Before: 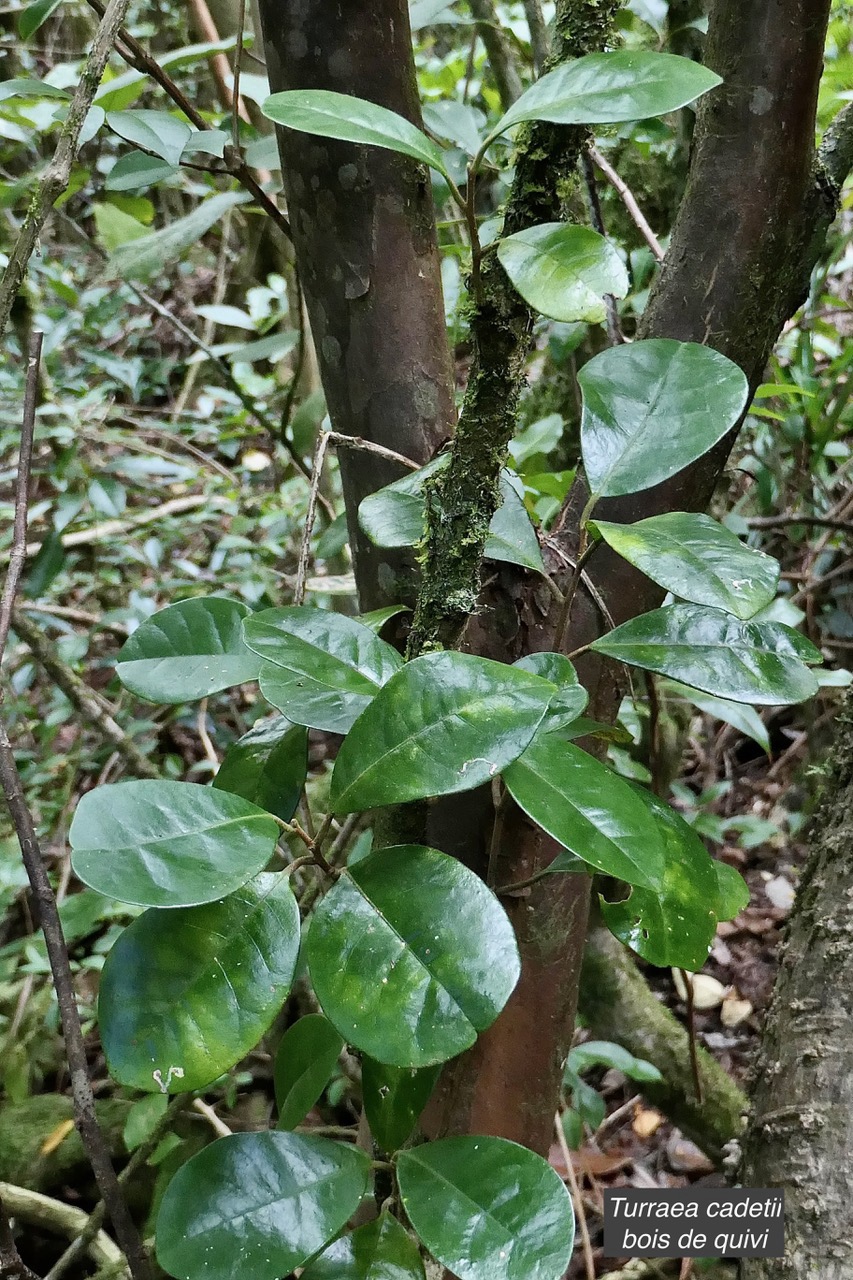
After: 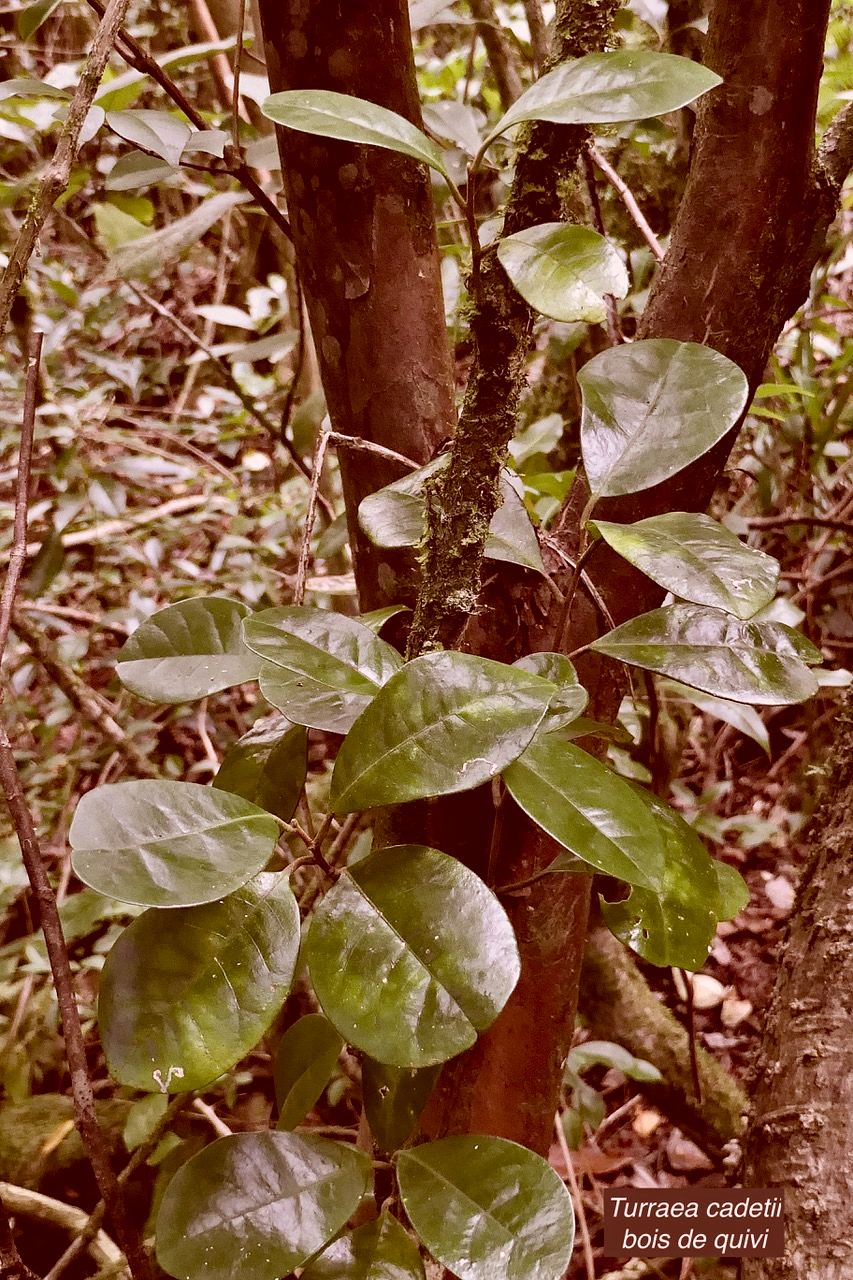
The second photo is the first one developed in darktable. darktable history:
contrast brightness saturation: saturation -0.1
white balance: red 1.004, blue 1.096
color correction: highlights a* 9.03, highlights b* 8.71, shadows a* 40, shadows b* 40, saturation 0.8
levels: mode automatic, black 0.023%, white 99.97%, levels [0.062, 0.494, 0.925]
haze removal: adaptive false
